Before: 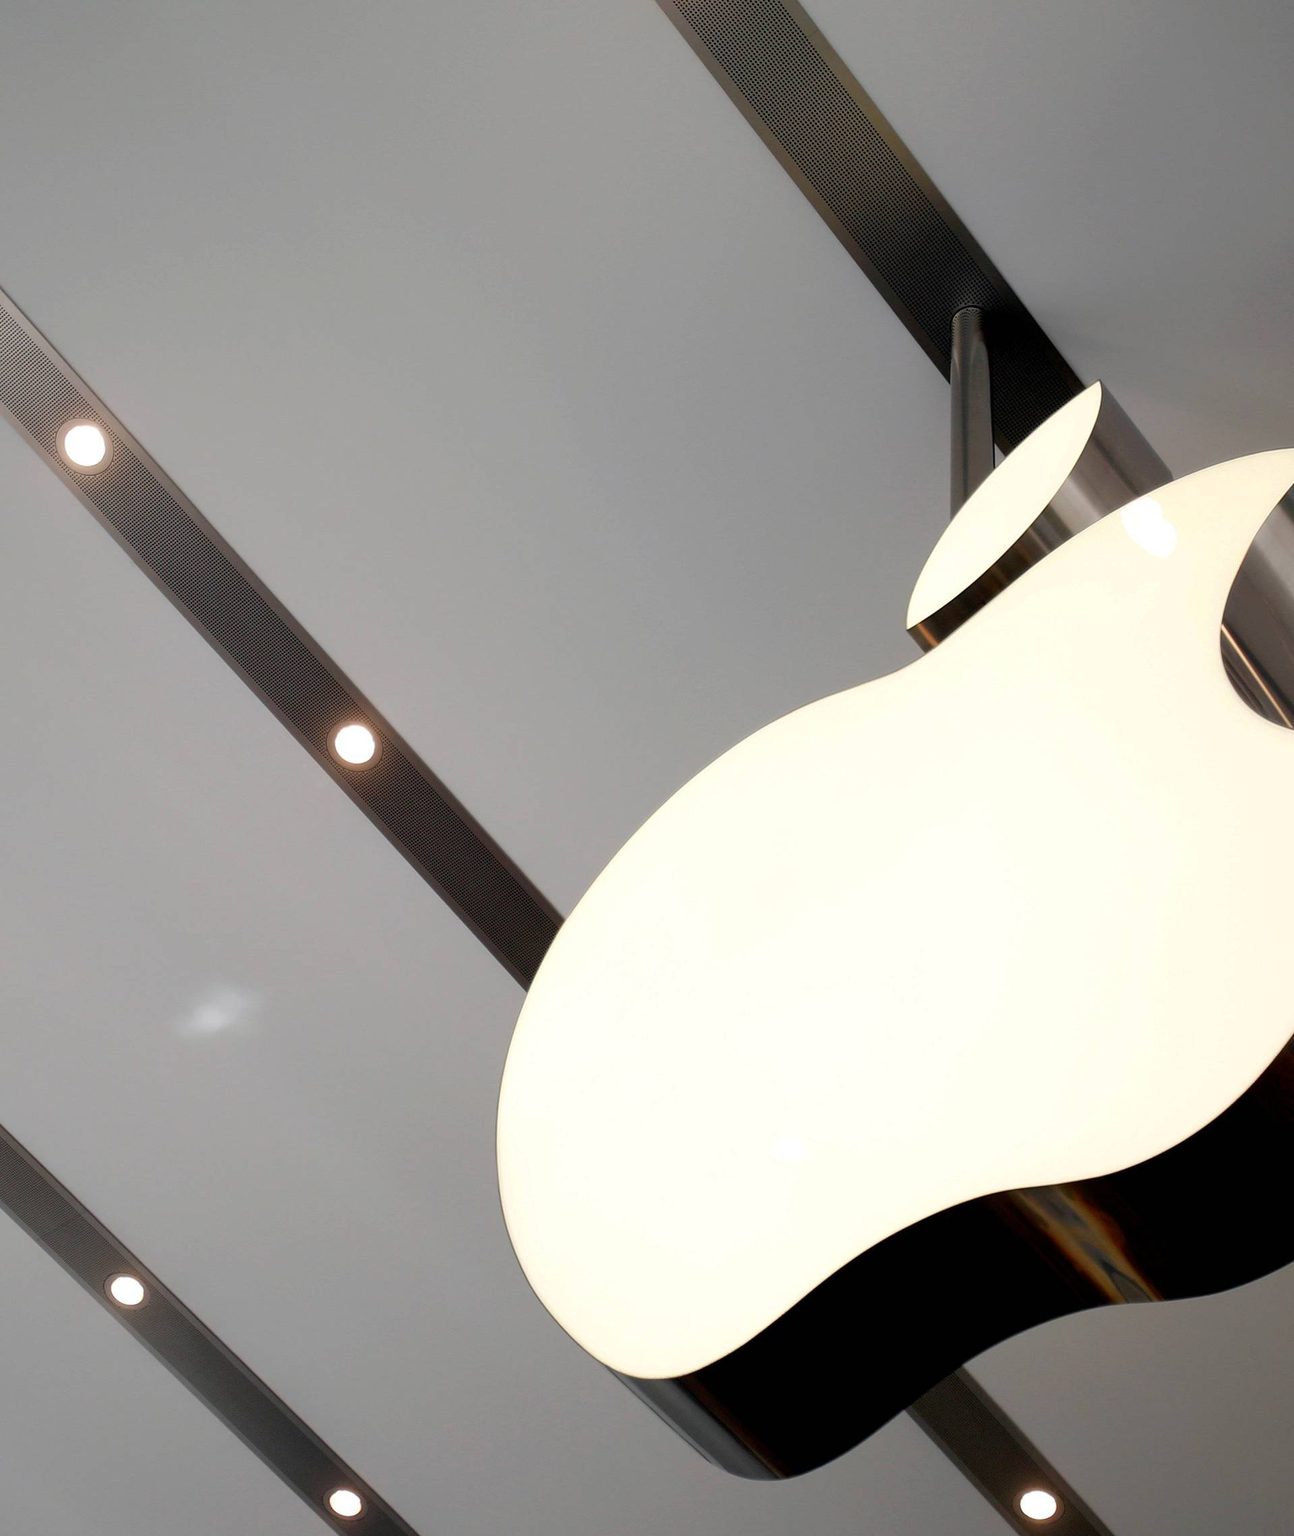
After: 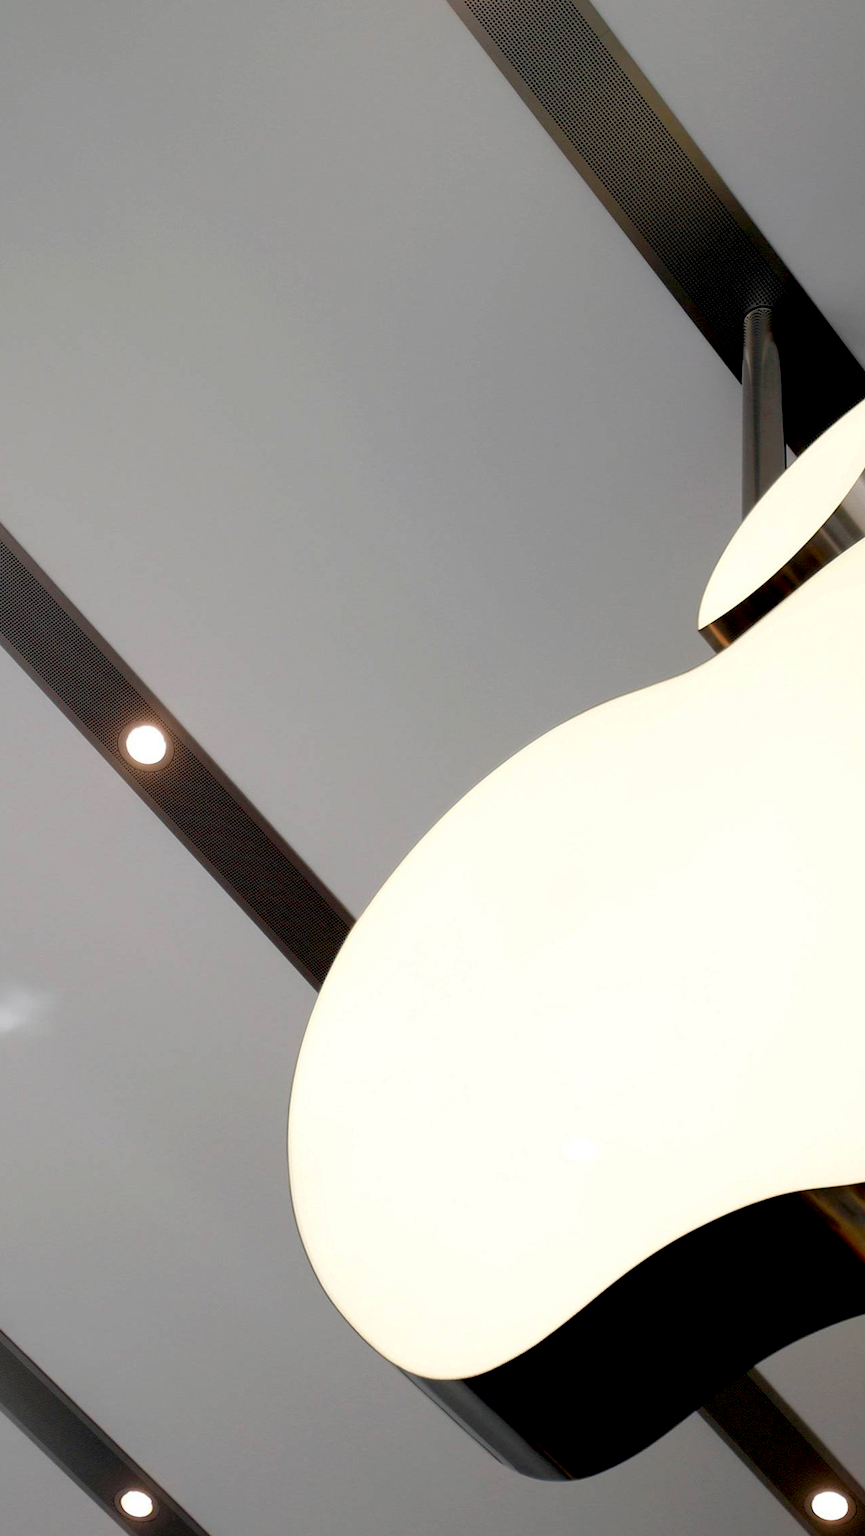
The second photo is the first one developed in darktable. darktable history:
crop and rotate: left 16.164%, right 16.927%
exposure: black level correction 0.011, compensate highlight preservation false
